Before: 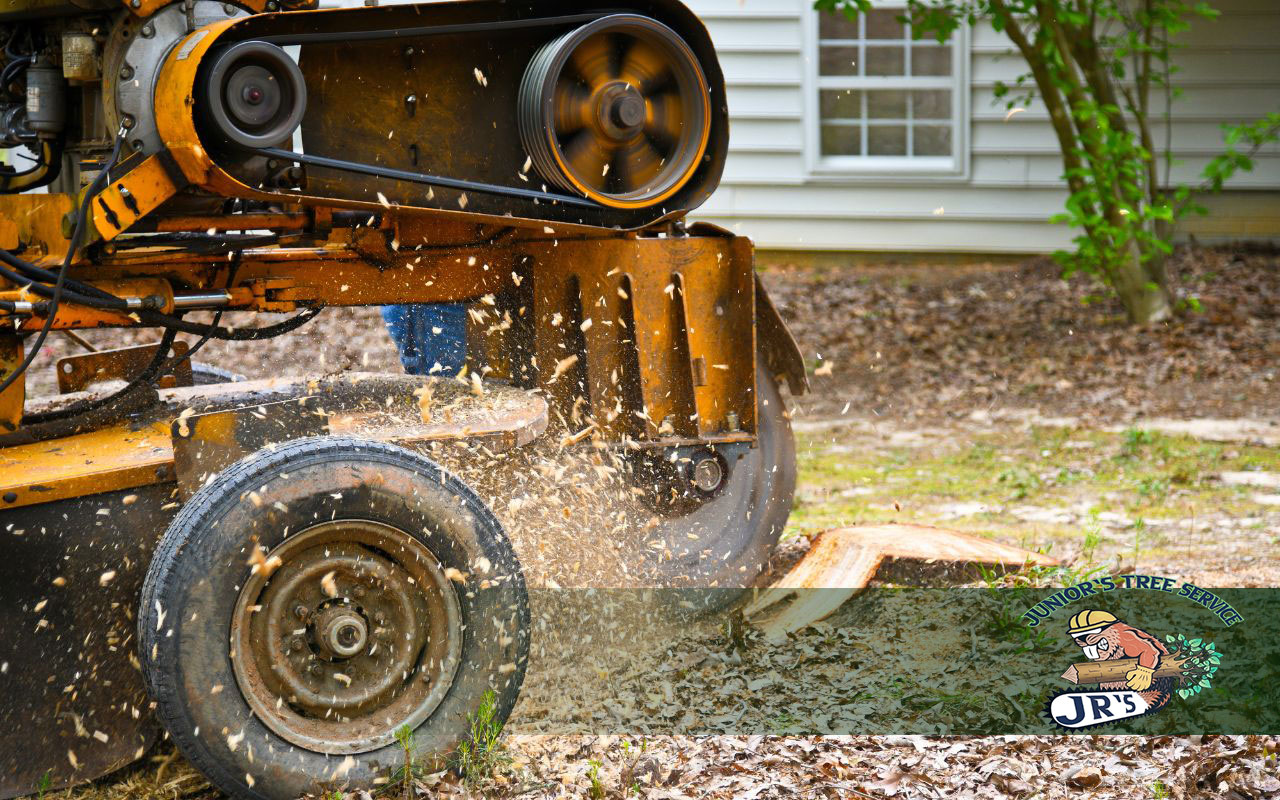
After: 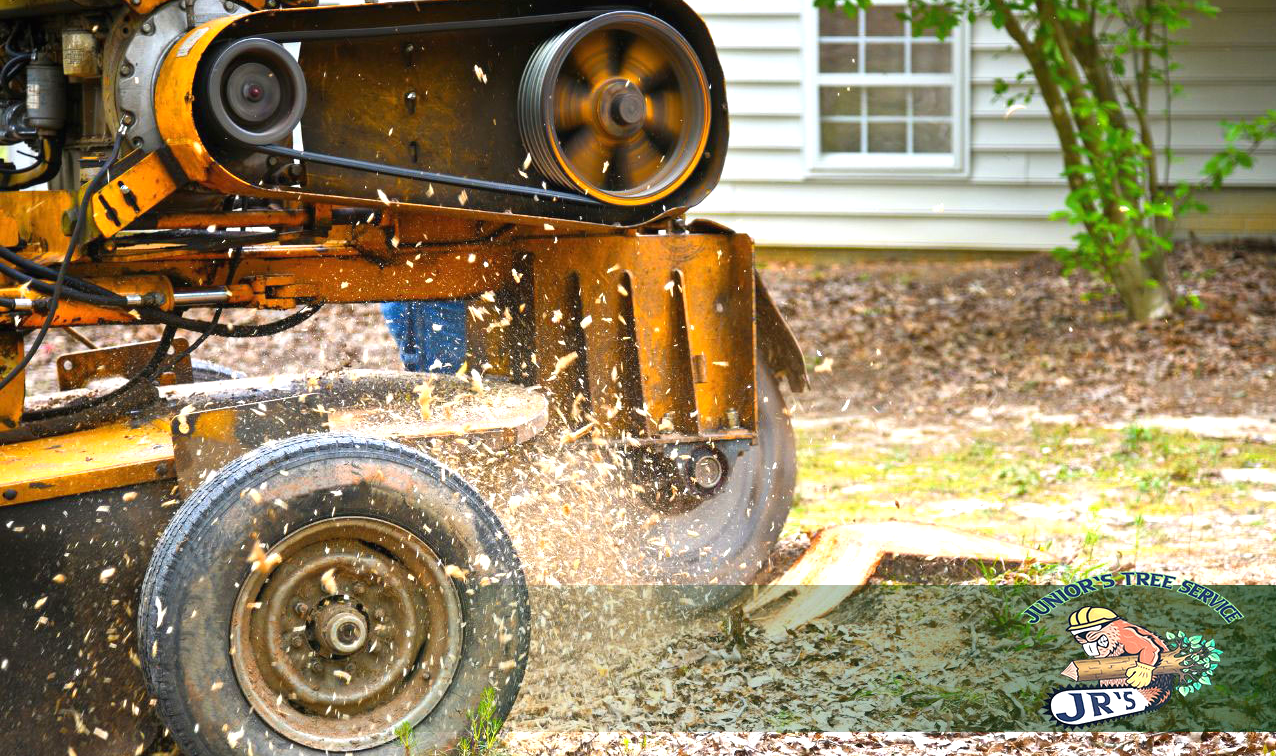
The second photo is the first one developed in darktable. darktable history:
crop: top 0.415%, right 0.255%, bottom 5.084%
local contrast: mode bilateral grid, contrast 100, coarseness 99, detail 89%, midtone range 0.2
exposure: black level correction 0, exposure 0.7 EV, compensate exposure bias true, compensate highlight preservation false
